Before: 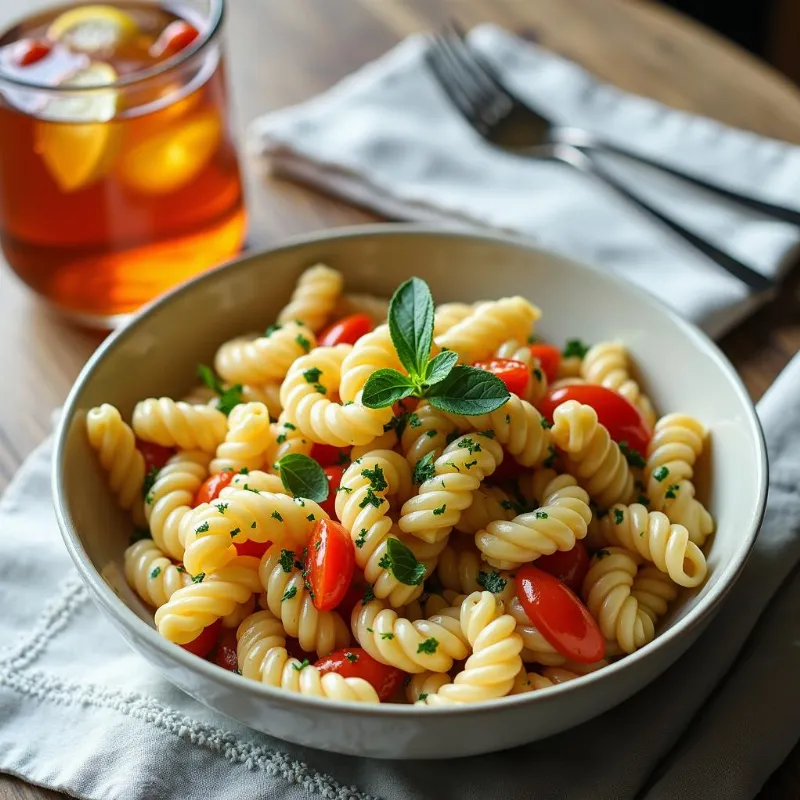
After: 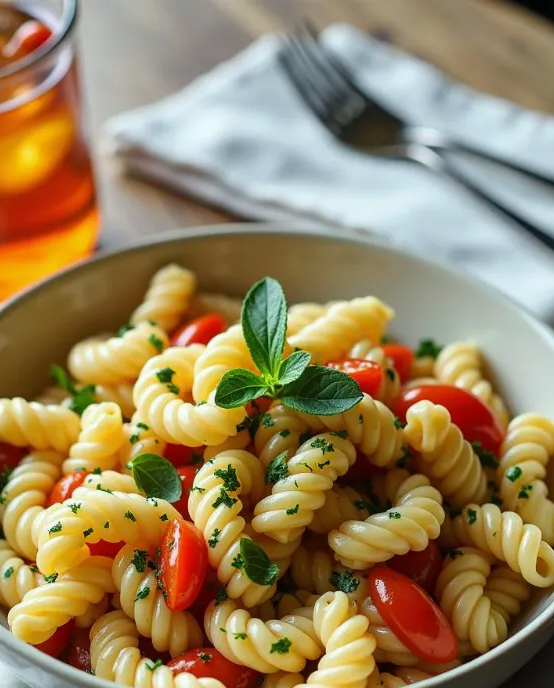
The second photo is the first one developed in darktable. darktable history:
white balance: red 0.978, blue 0.999
crop: left 18.479%, right 12.2%, bottom 13.971%
